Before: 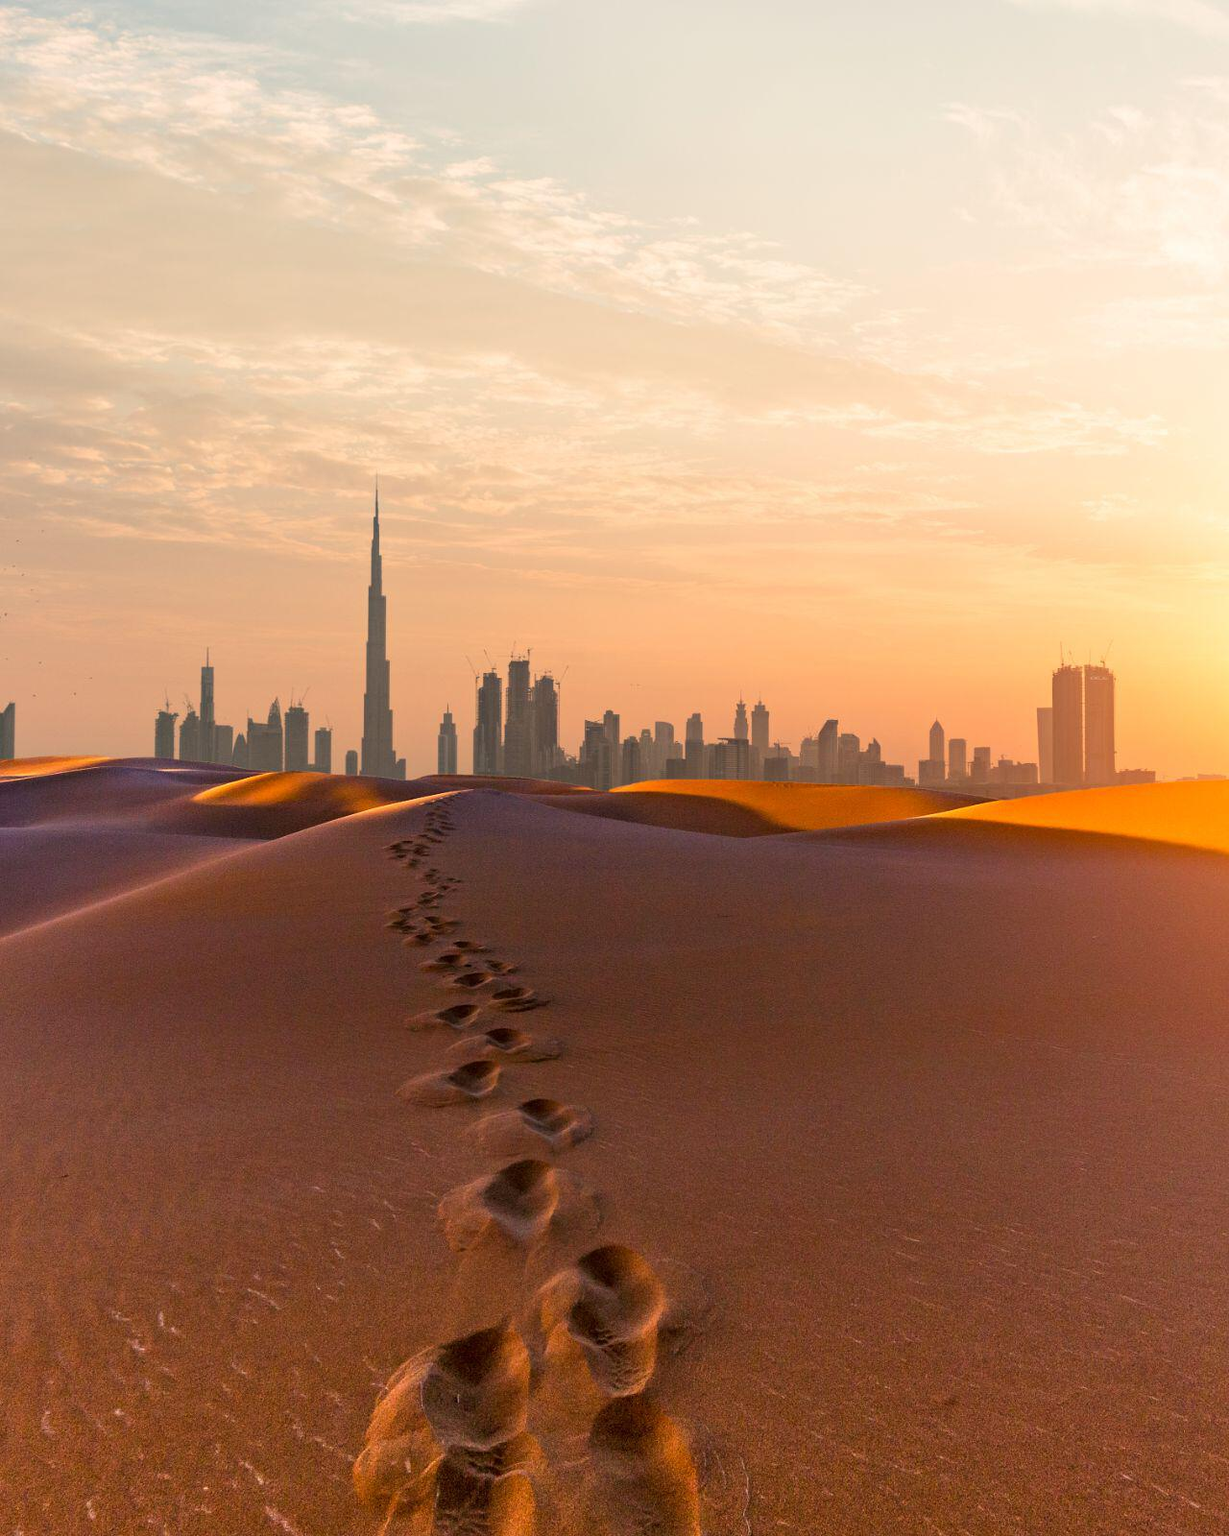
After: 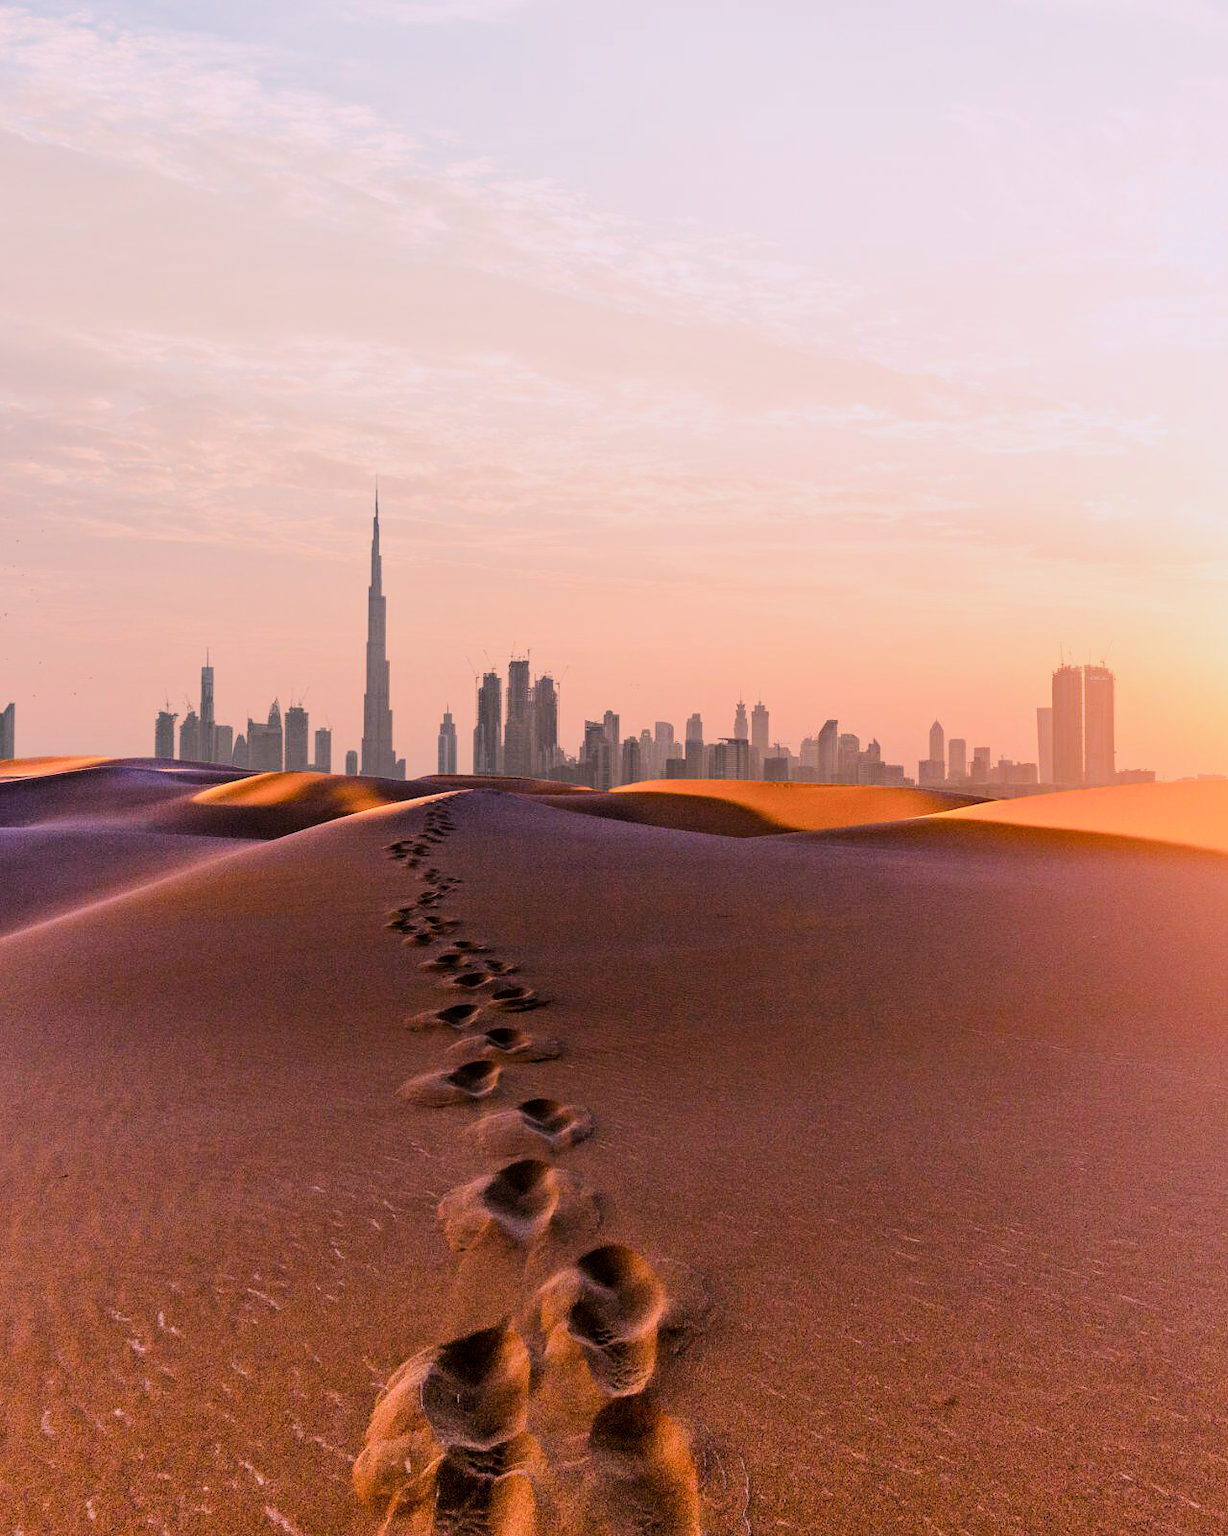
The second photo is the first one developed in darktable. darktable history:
exposure: exposure 0.2 EV, compensate highlight preservation false
tone equalizer: -8 EV -0.75 EV, -7 EV -0.7 EV, -6 EV -0.6 EV, -5 EV -0.4 EV, -3 EV 0.4 EV, -2 EV 0.6 EV, -1 EV 0.7 EV, +0 EV 0.75 EV, edges refinement/feathering 500, mask exposure compensation -1.57 EV, preserve details no
filmic rgb: black relative exposure -7.32 EV, white relative exposure 5.09 EV, hardness 3.2
white balance: red 1.042, blue 1.17
